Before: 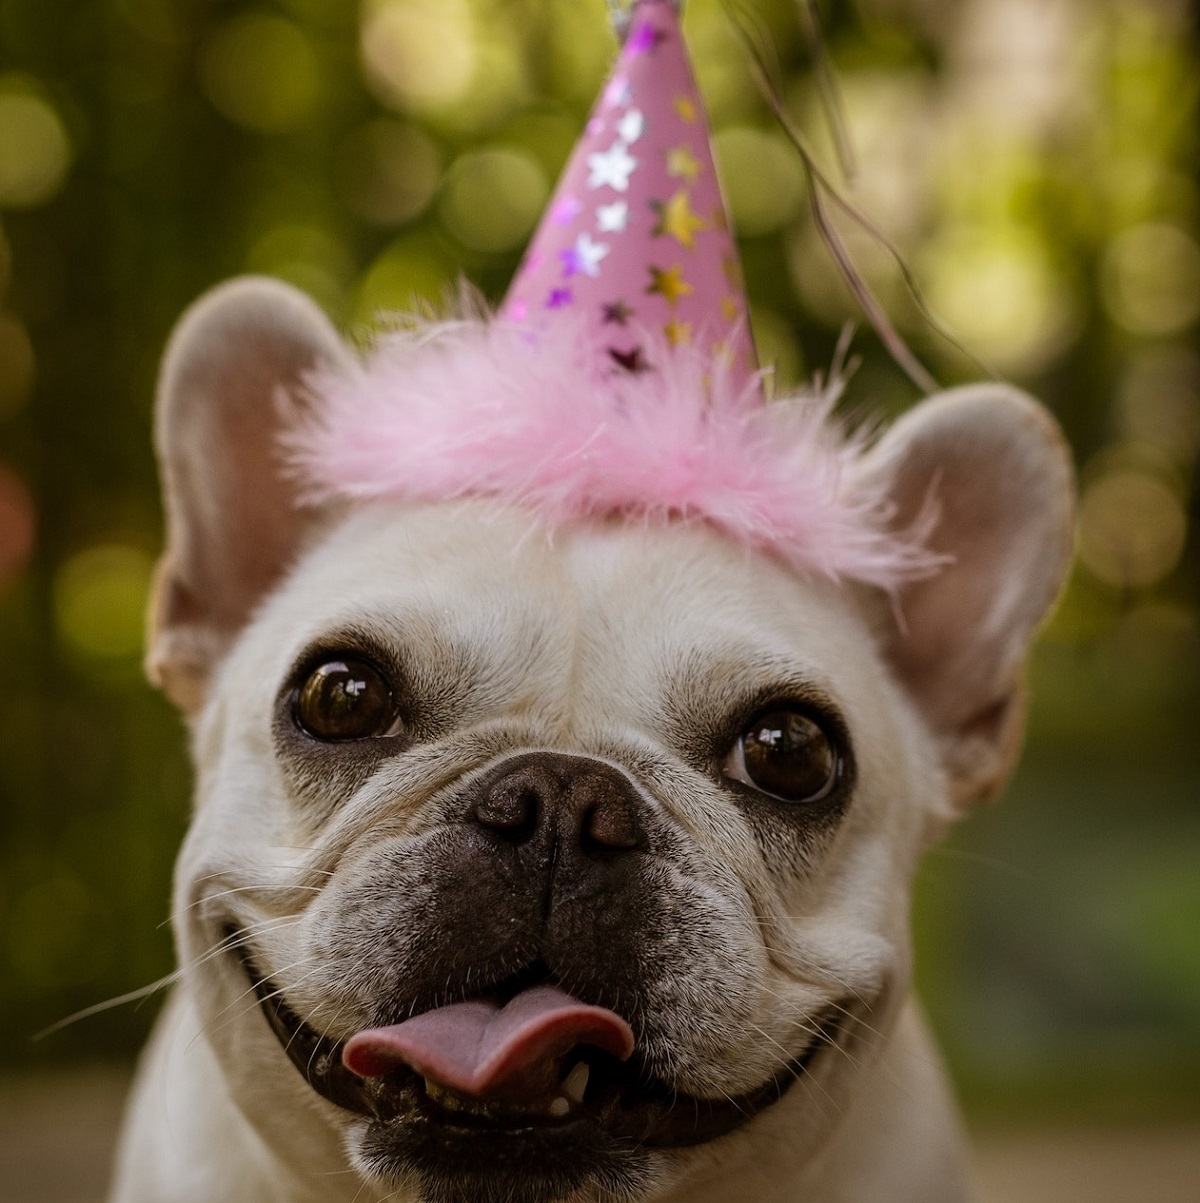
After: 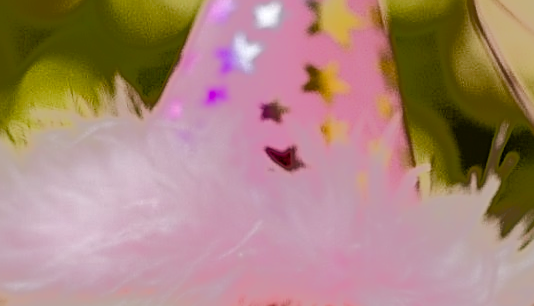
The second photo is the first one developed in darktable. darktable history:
crop: left 28.694%, top 16.806%, right 26.759%, bottom 57.701%
tone equalizer: -7 EV -0.652 EV, -6 EV 0.968 EV, -5 EV -0.435 EV, -4 EV 0.439 EV, -3 EV 0.434 EV, -2 EV 0.18 EV, -1 EV -0.132 EV, +0 EV -0.393 EV, edges refinement/feathering 500, mask exposure compensation -1.57 EV, preserve details no
color balance rgb: perceptual saturation grading › global saturation 25.768%, perceptual saturation grading › highlights -50.446%, perceptual saturation grading › shadows 30.374%, global vibrance 20%
sharpen: on, module defaults
